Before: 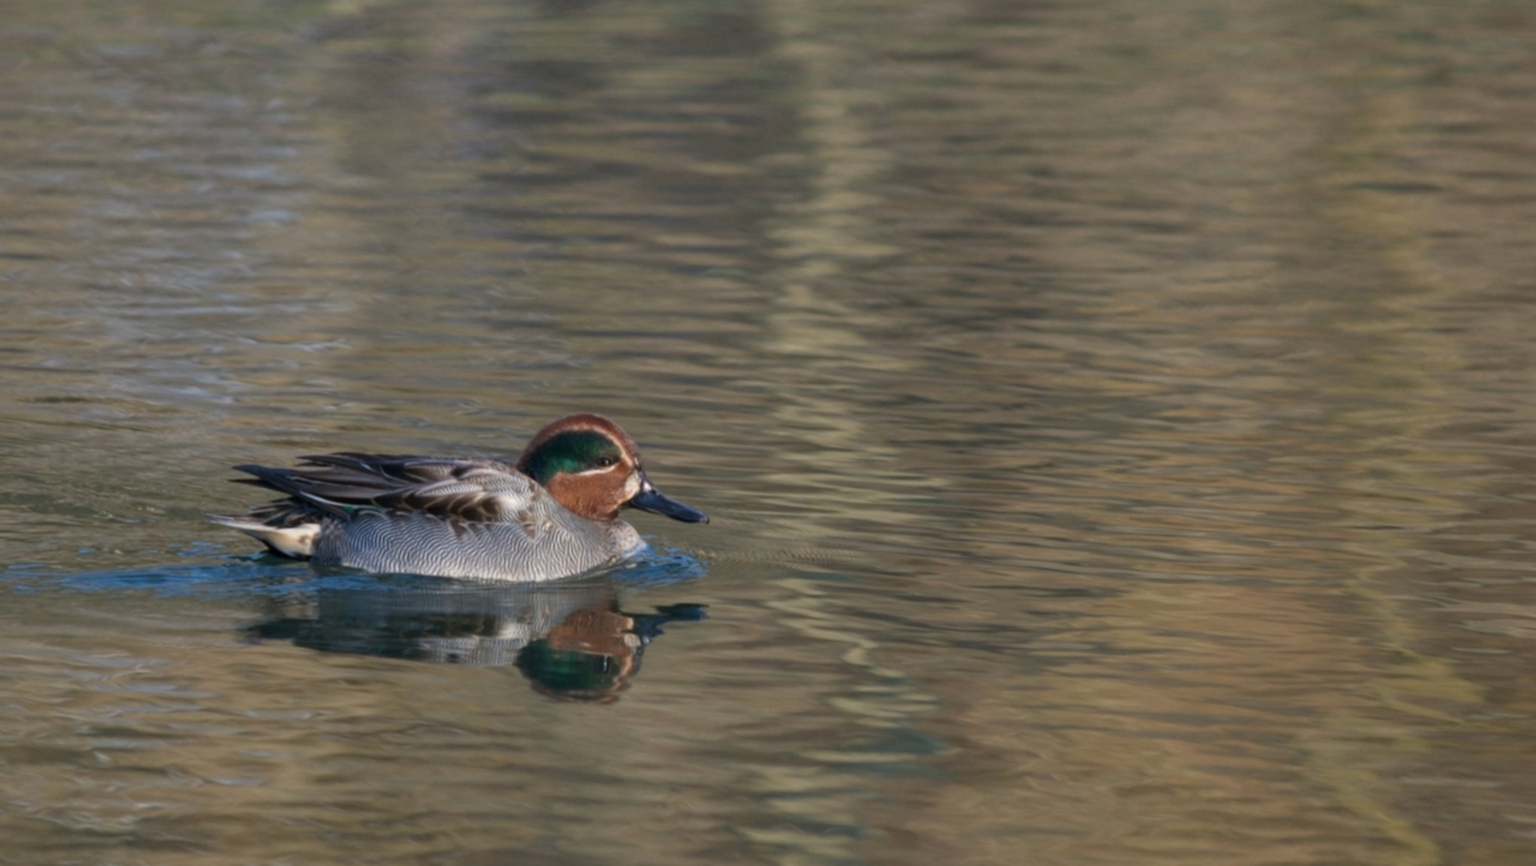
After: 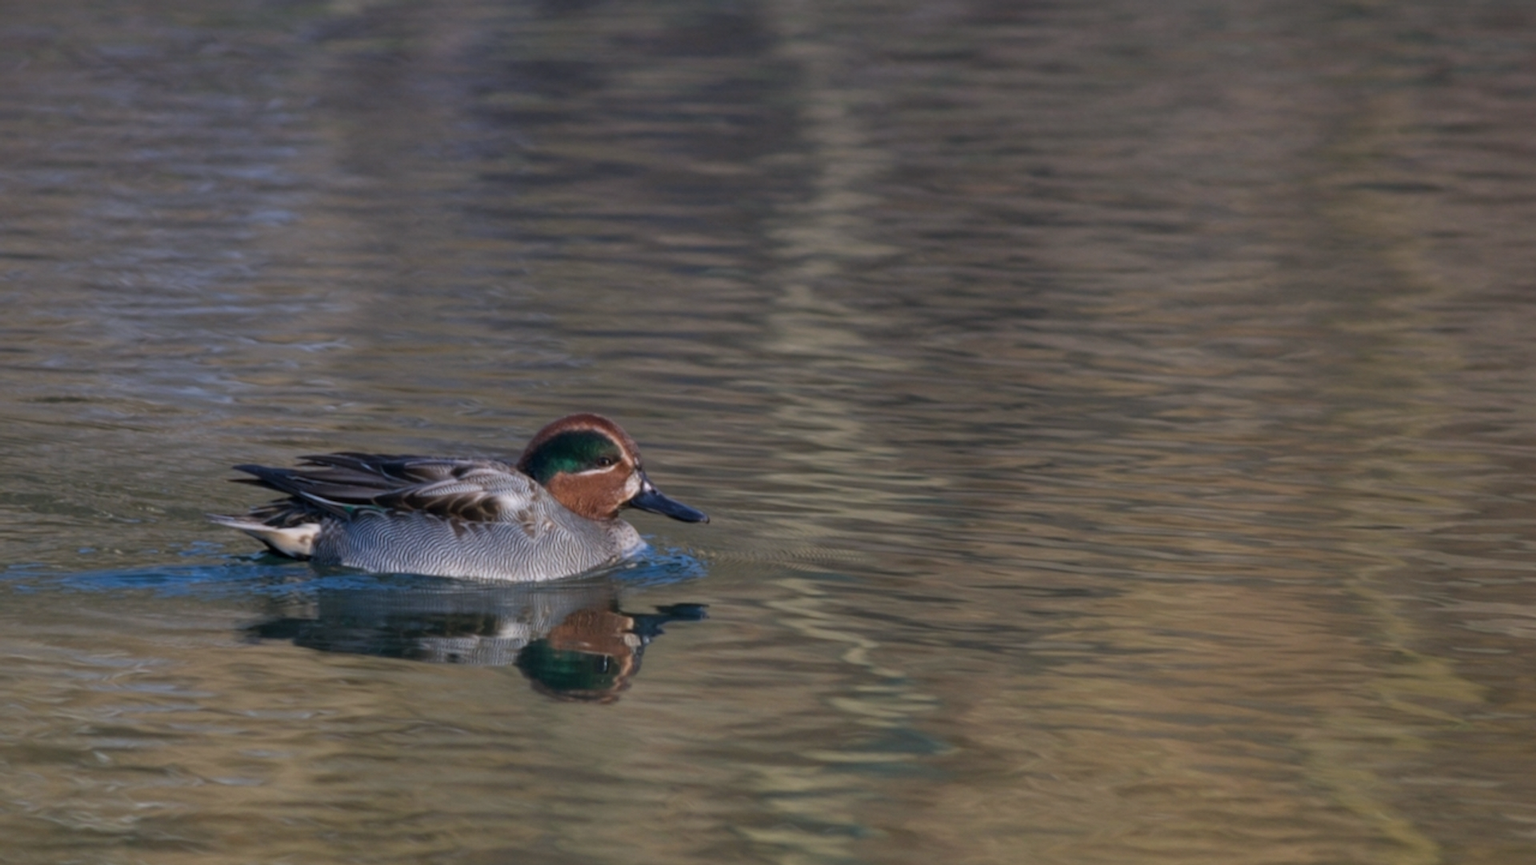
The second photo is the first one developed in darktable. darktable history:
tone equalizer: on, module defaults
graduated density: hue 238.83°, saturation 50%
